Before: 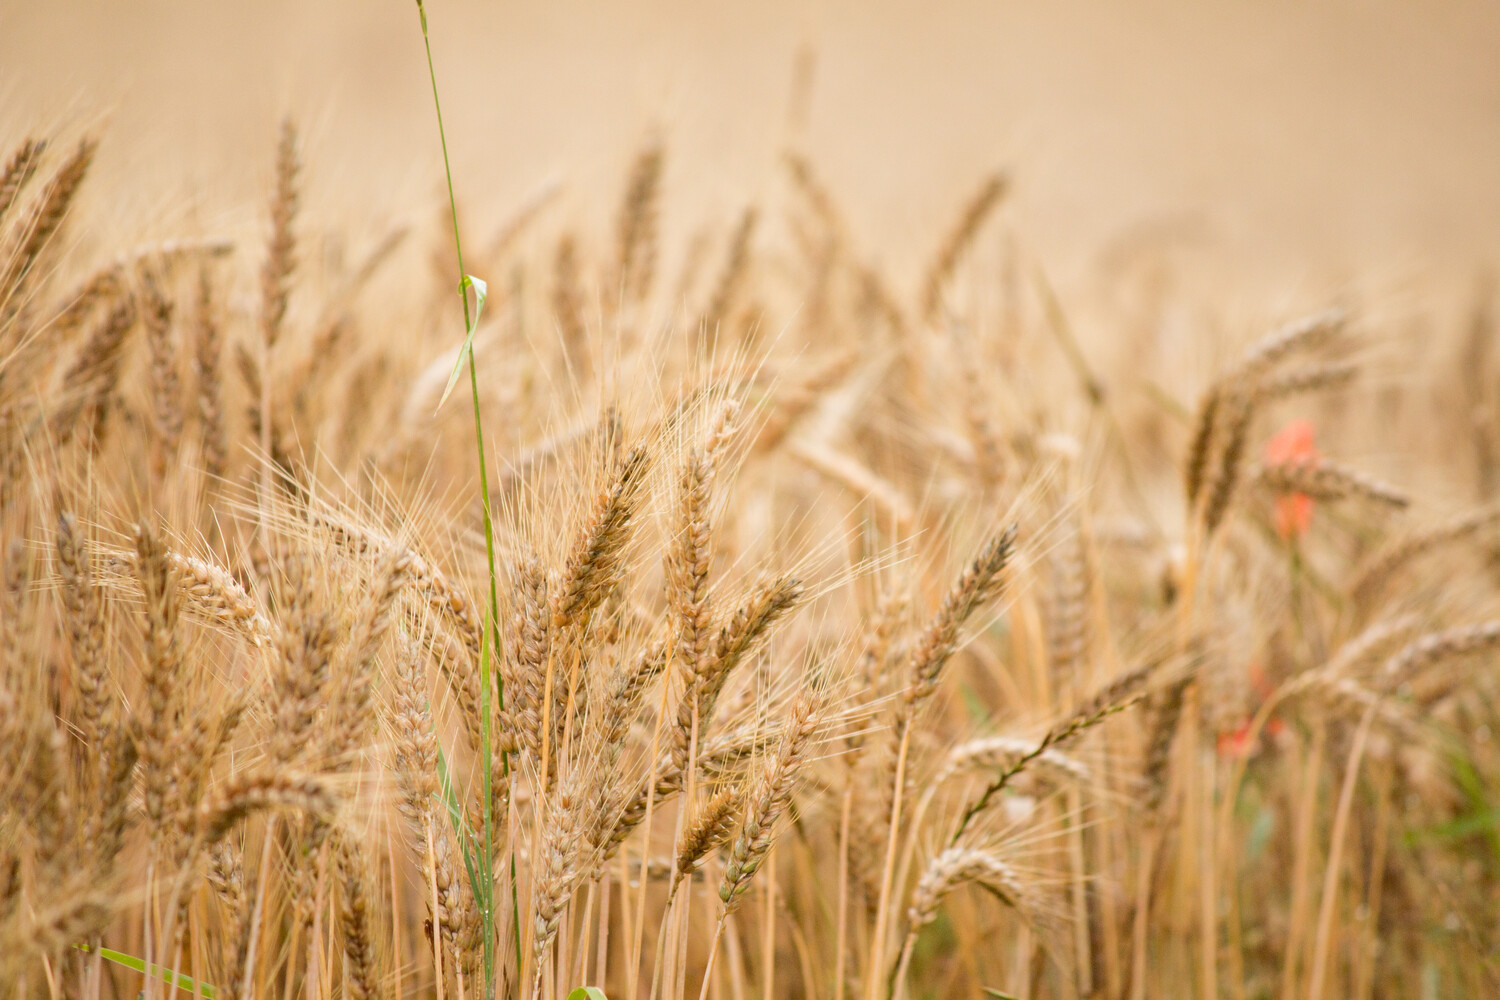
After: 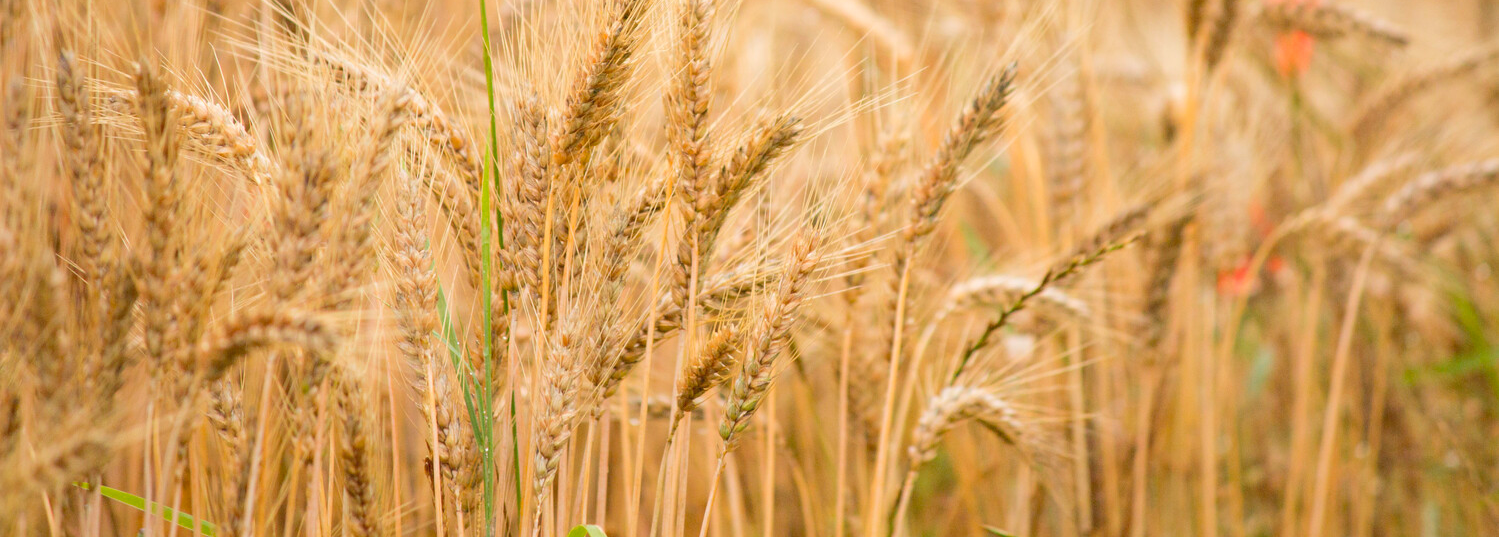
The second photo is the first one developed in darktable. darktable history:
crop and rotate: top 46.237%
contrast brightness saturation: brightness 0.09, saturation 0.19
